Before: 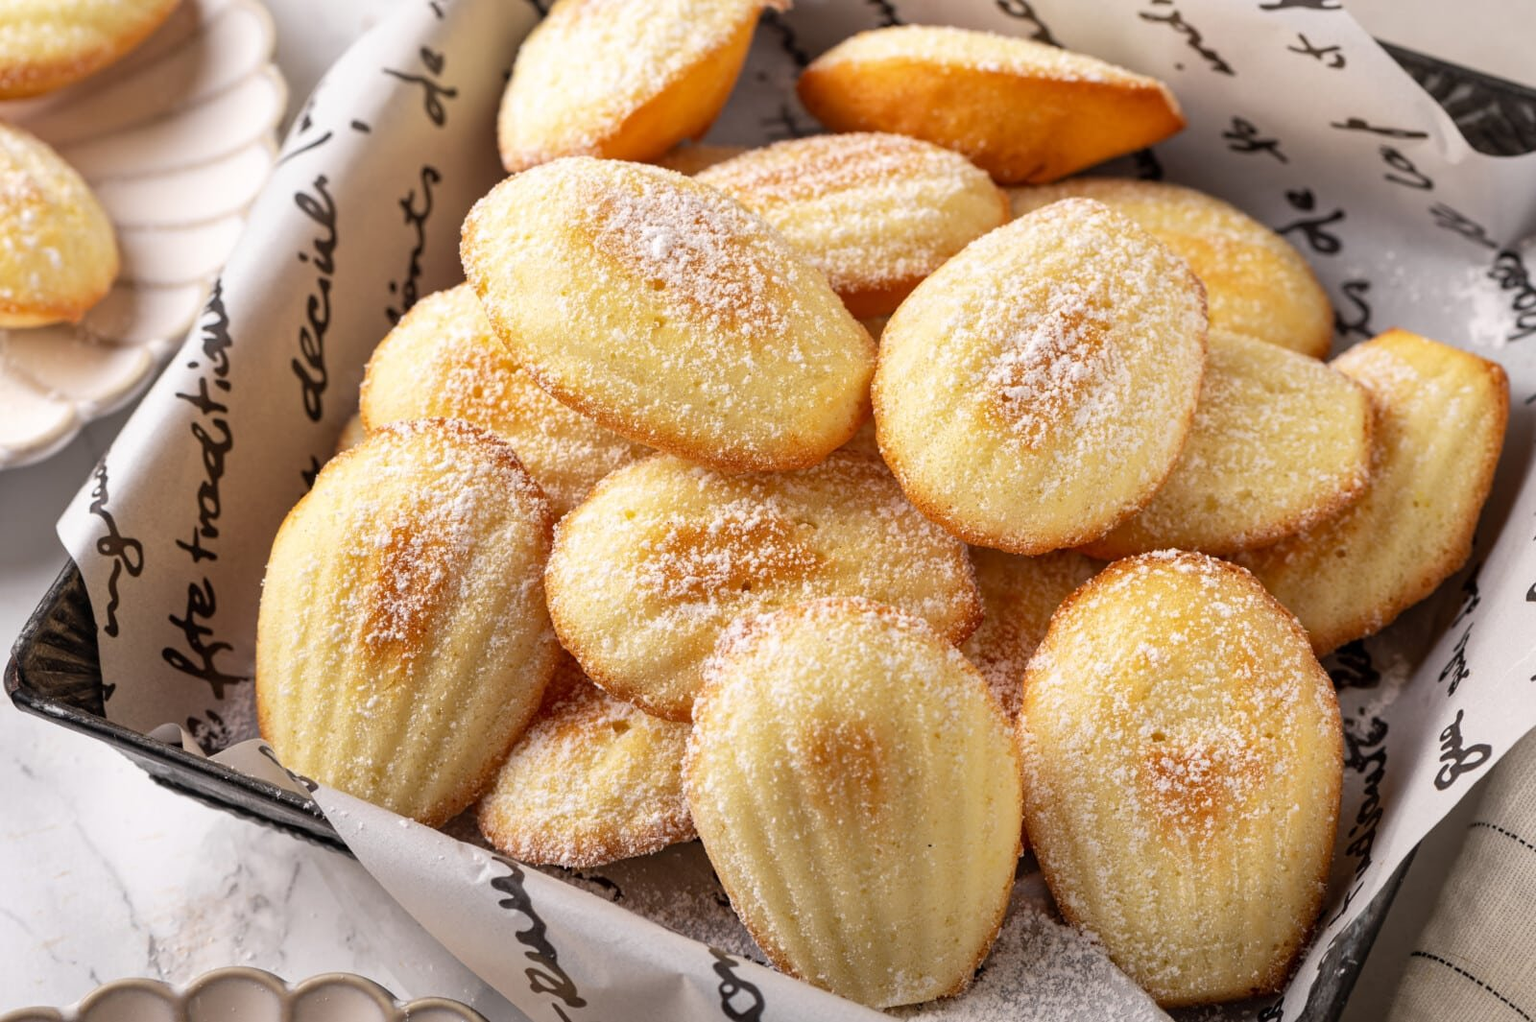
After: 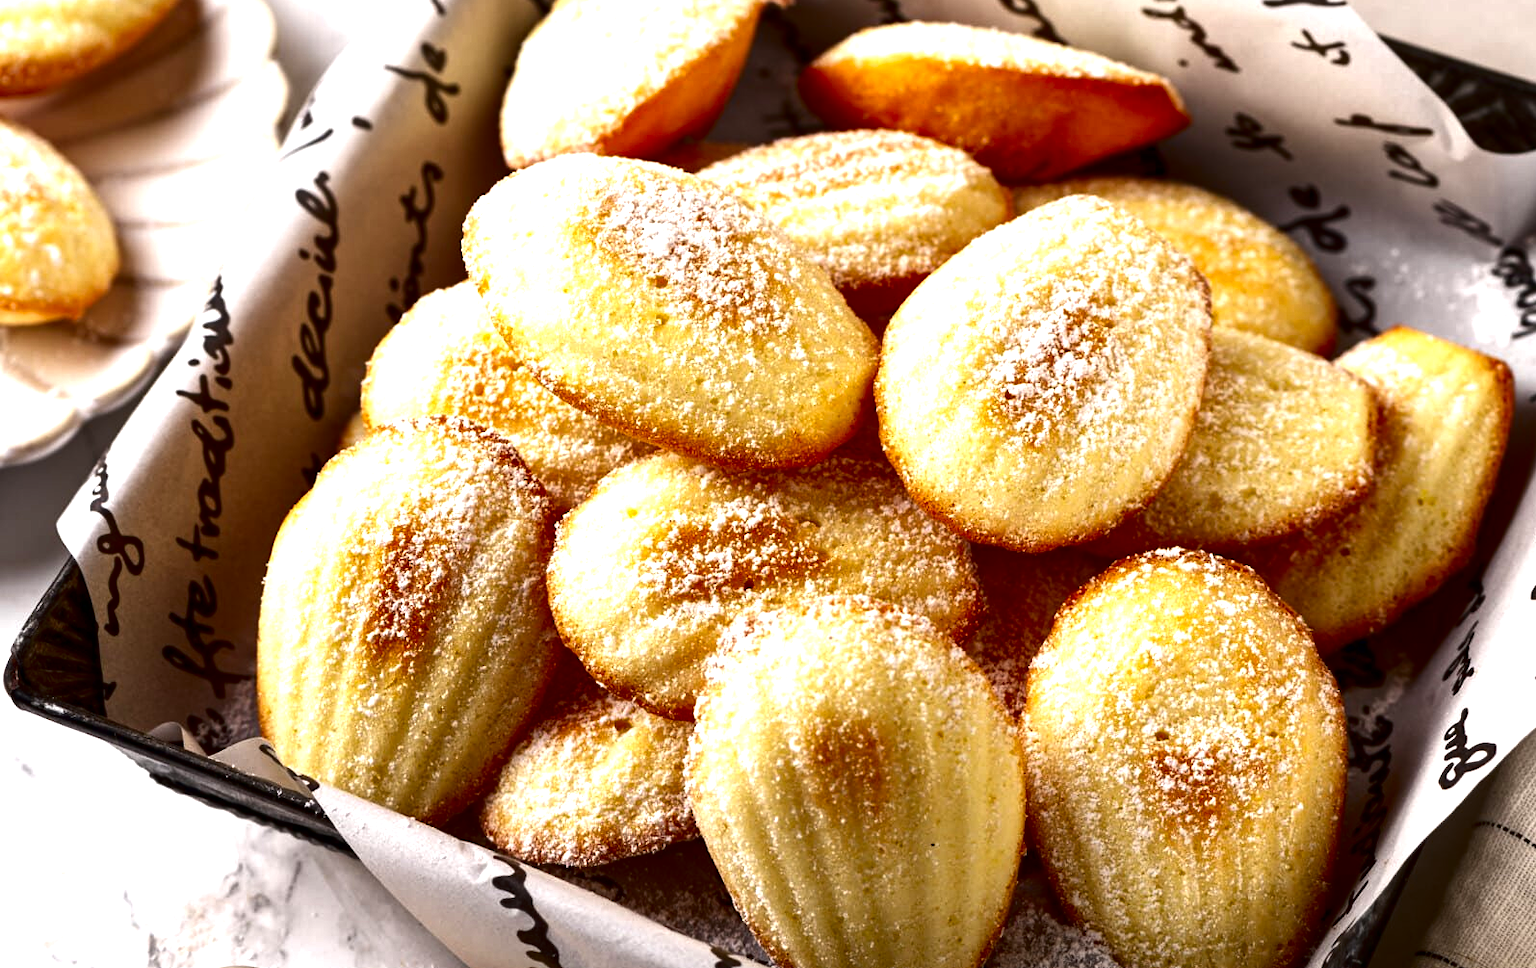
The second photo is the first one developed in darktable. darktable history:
contrast brightness saturation: contrast 0.094, brightness -0.574, saturation 0.172
crop: top 0.44%, right 0.26%, bottom 5.087%
exposure: black level correction 0, exposure 0.695 EV, compensate exposure bias true, compensate highlight preservation false
